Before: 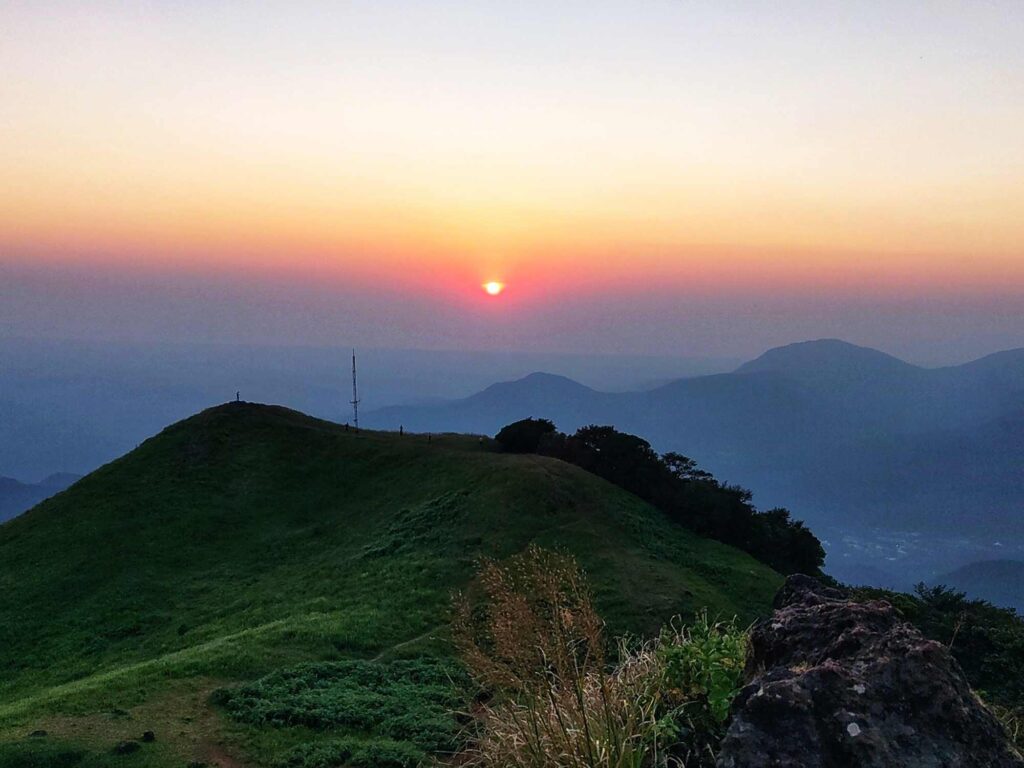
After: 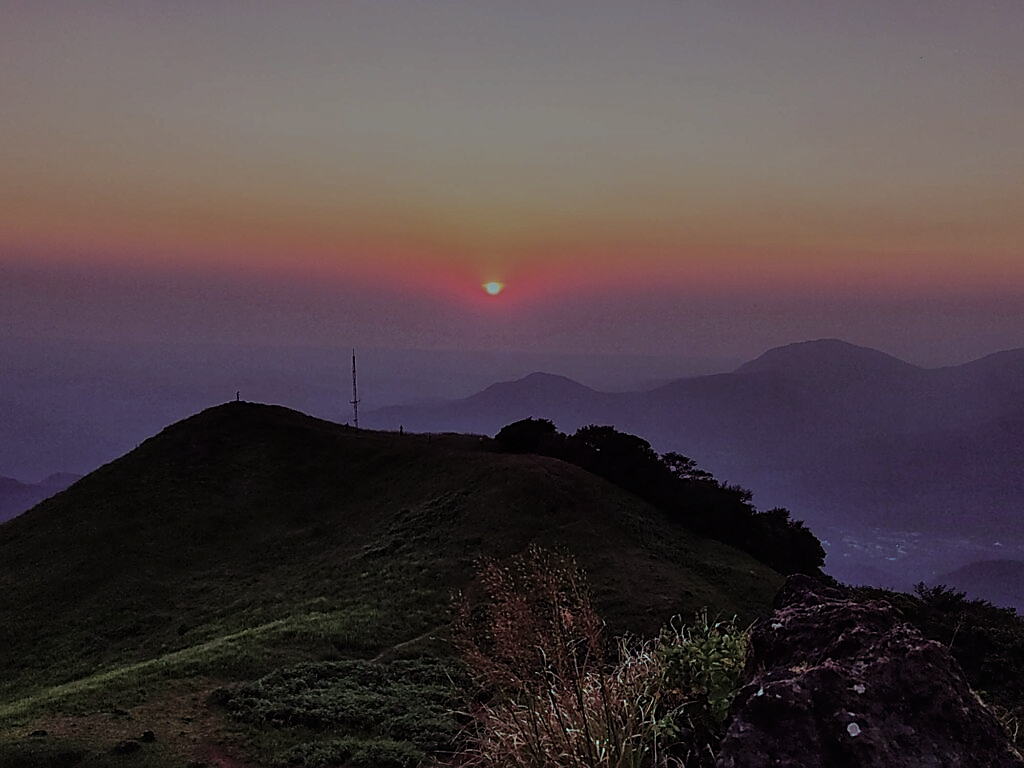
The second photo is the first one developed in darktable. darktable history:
split-toning: shadows › hue 327.6°, highlights › hue 198°, highlights › saturation 0.55, balance -21.25, compress 0%
sharpen: amount 0.6
shadows and highlights: soften with gaussian
tone equalizer: -8 EV -2 EV, -7 EV -2 EV, -6 EV -2 EV, -5 EV -2 EV, -4 EV -2 EV, -3 EV -2 EV, -2 EV -2 EV, -1 EV -1.63 EV, +0 EV -2 EV
base curve: curves: ch0 [(0, 0) (0.257, 0.25) (0.482, 0.586) (0.757, 0.871) (1, 1)]
